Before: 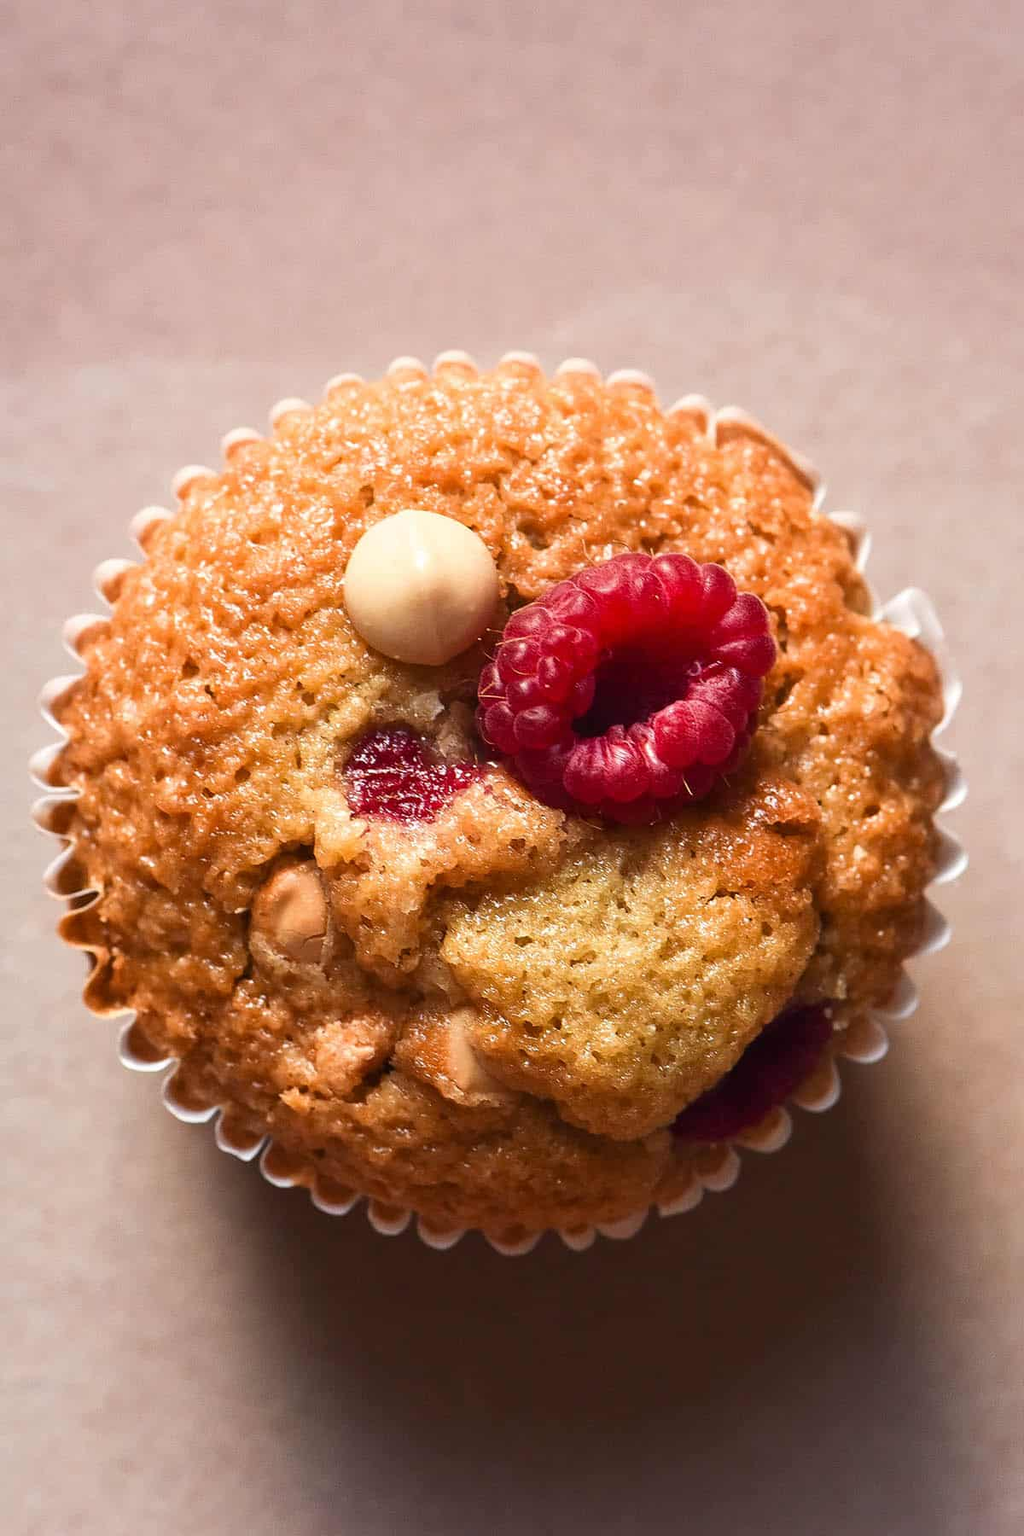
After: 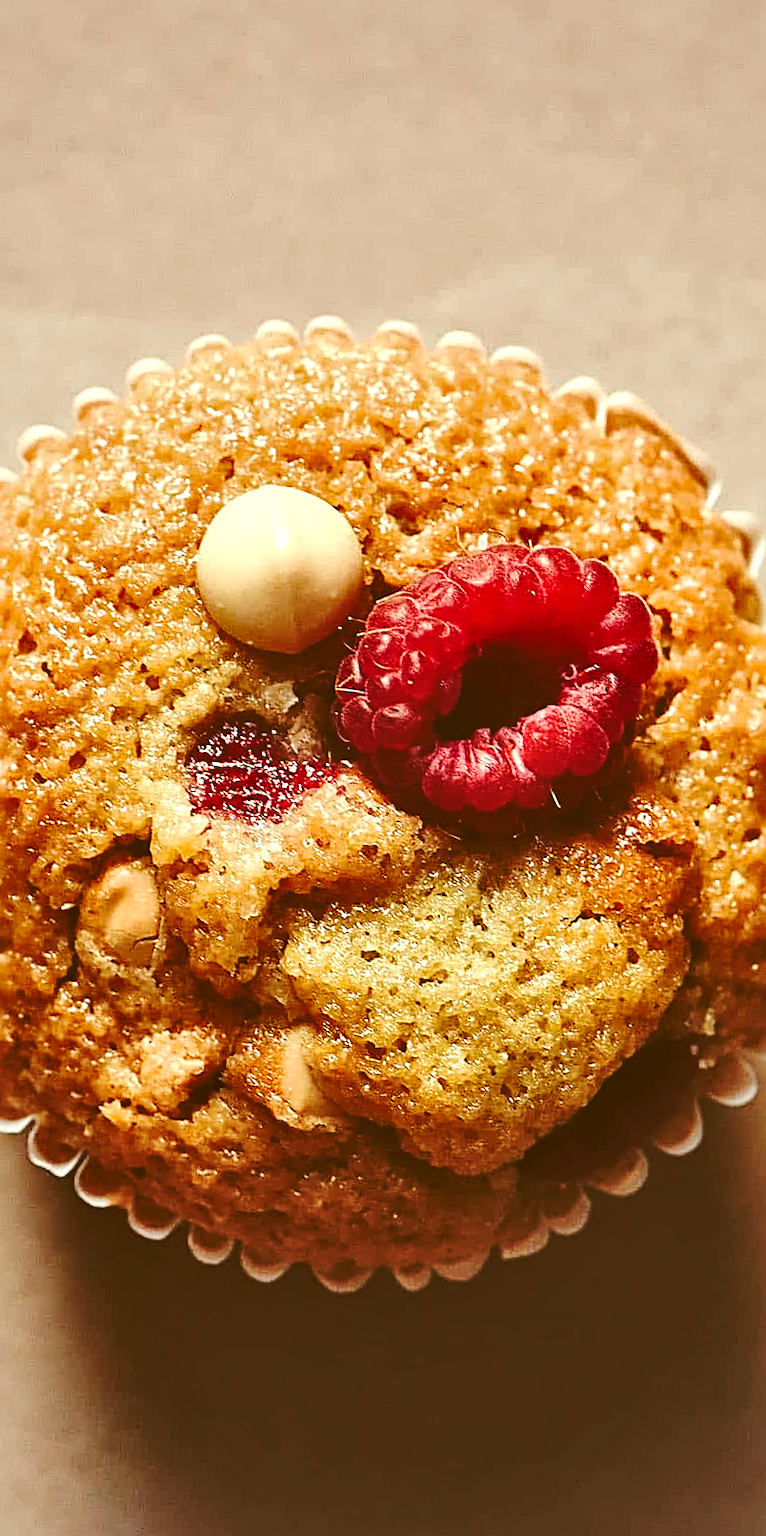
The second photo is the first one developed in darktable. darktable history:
local contrast: mode bilateral grid, contrast 25, coarseness 61, detail 152%, midtone range 0.2
sharpen: radius 3.03, amount 0.772
exposure: compensate highlight preservation false
crop and rotate: angle -2.97°, left 14.142%, top 0.032%, right 11.004%, bottom 0.015%
base curve: curves: ch0 [(0, 0.024) (0.055, 0.065) (0.121, 0.166) (0.236, 0.319) (0.693, 0.726) (1, 1)], preserve colors none
color correction: highlights a* -6.02, highlights b* 9.23, shadows a* 10.67, shadows b* 23.79
